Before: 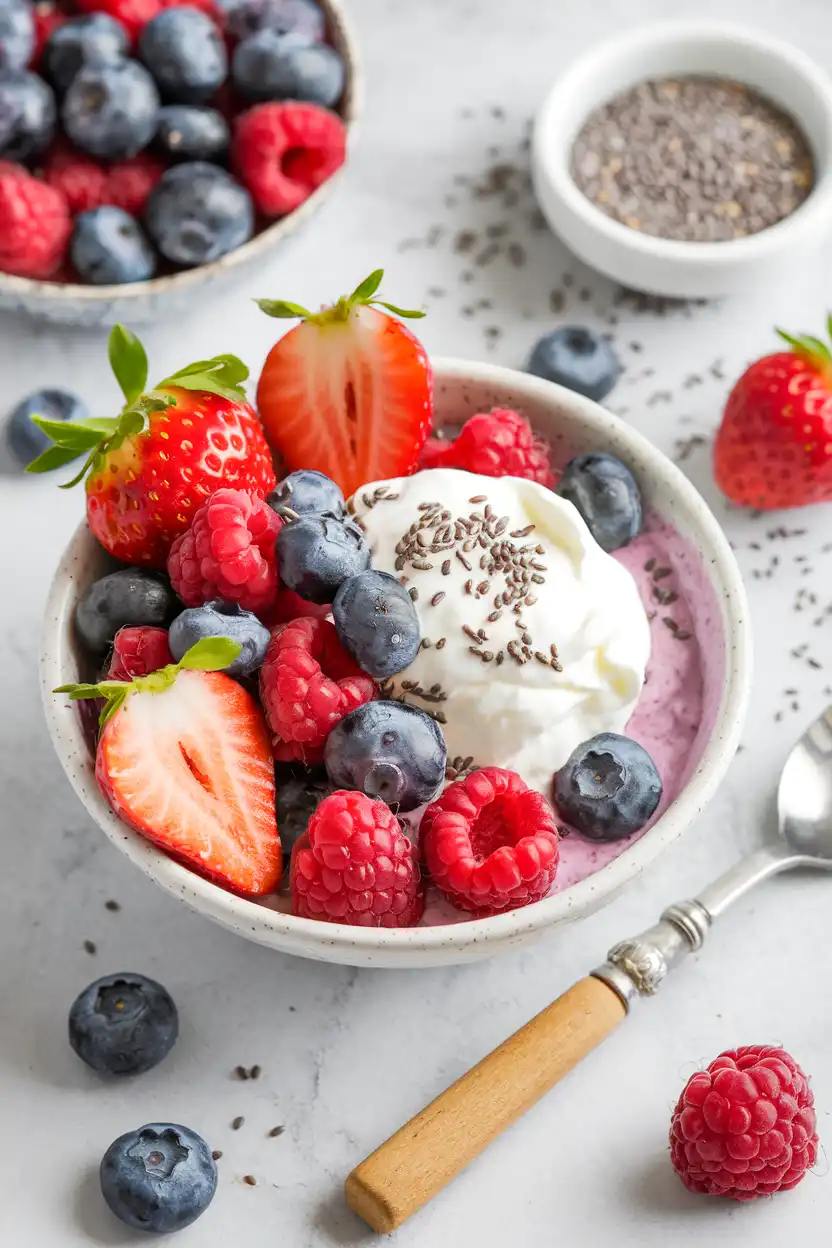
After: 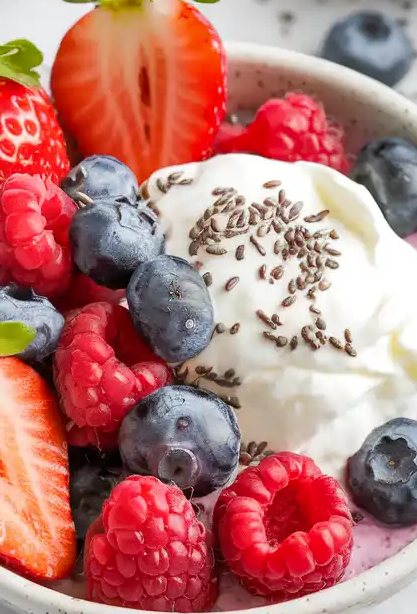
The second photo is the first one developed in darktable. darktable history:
shadows and highlights: shadows 32.32, highlights -32.67, soften with gaussian
crop: left 24.846%, top 25.319%, right 24.995%, bottom 25.406%
